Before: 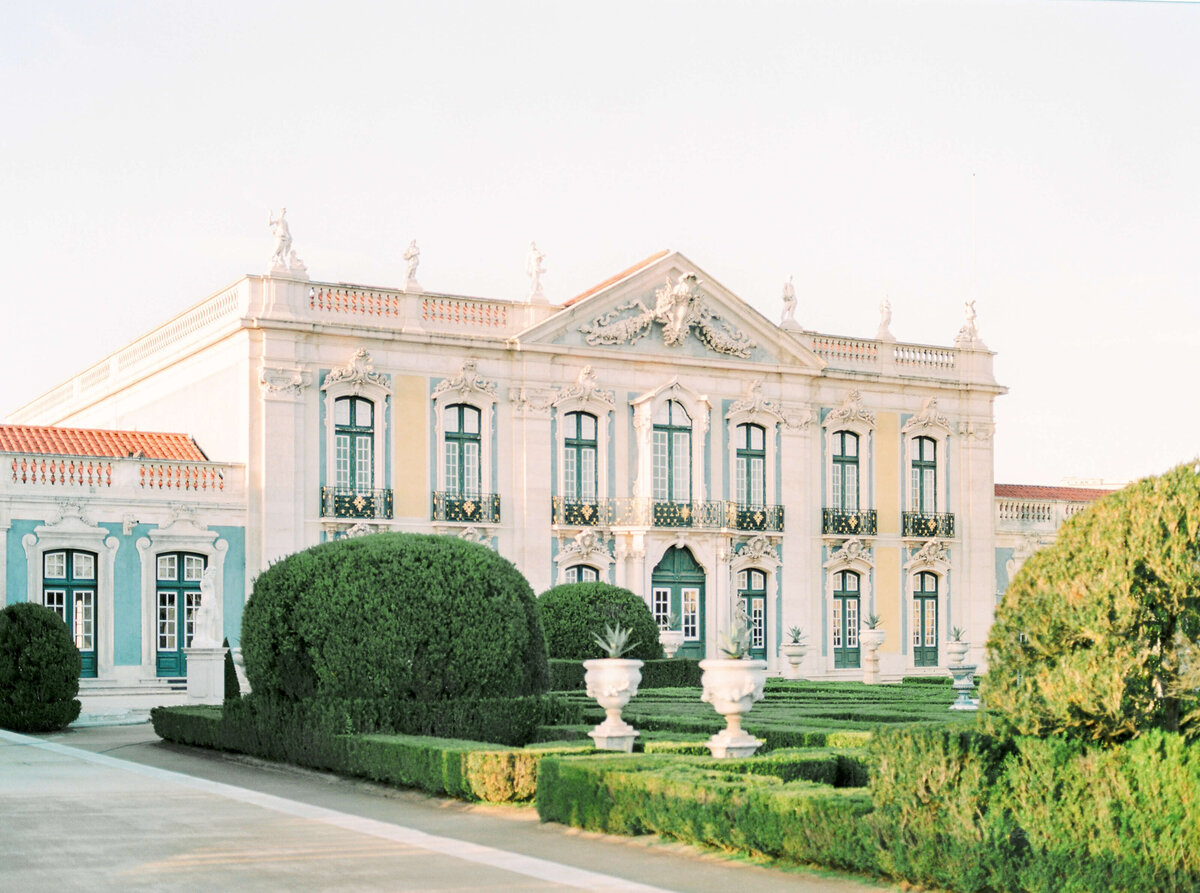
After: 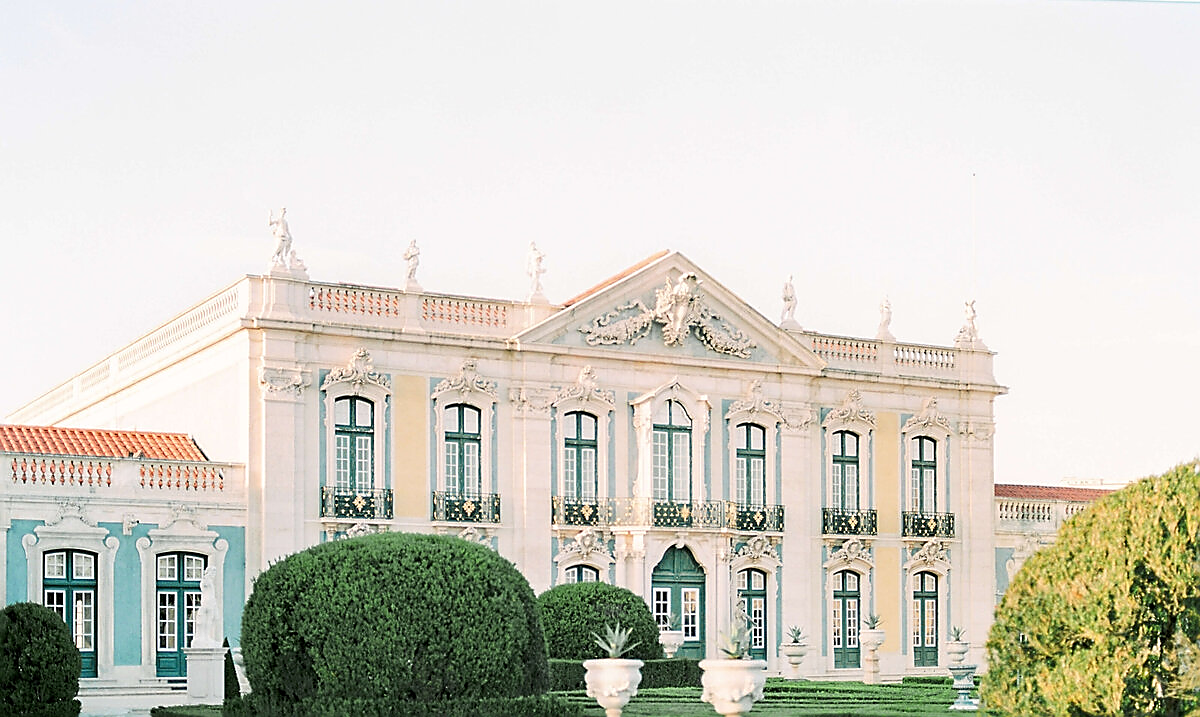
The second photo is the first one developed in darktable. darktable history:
crop: bottom 19.663%
sharpen: radius 1.415, amount 1.261, threshold 0.808
exposure: compensate exposure bias true, compensate highlight preservation false
